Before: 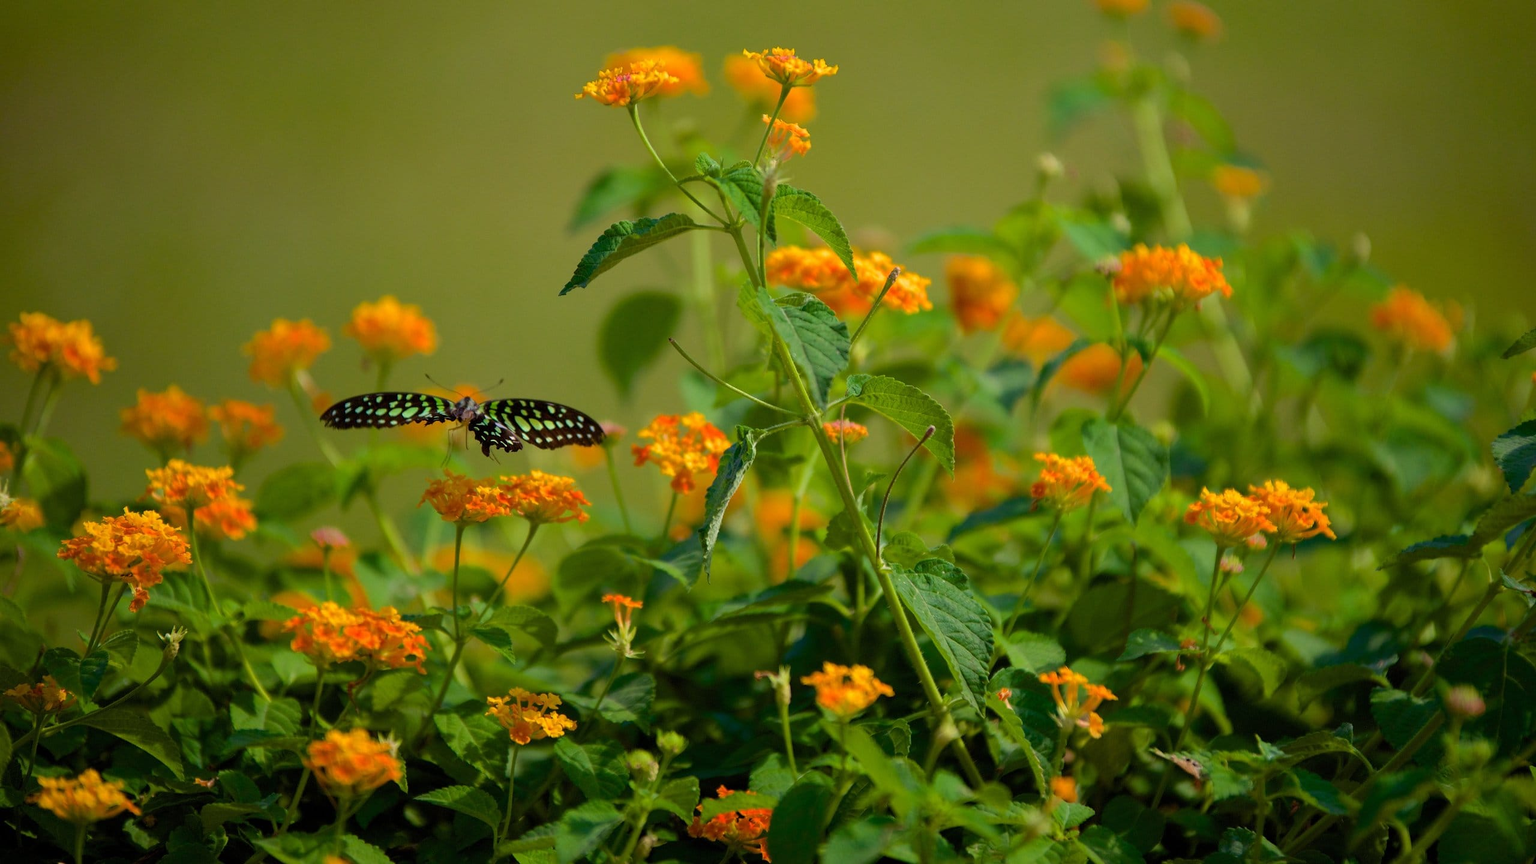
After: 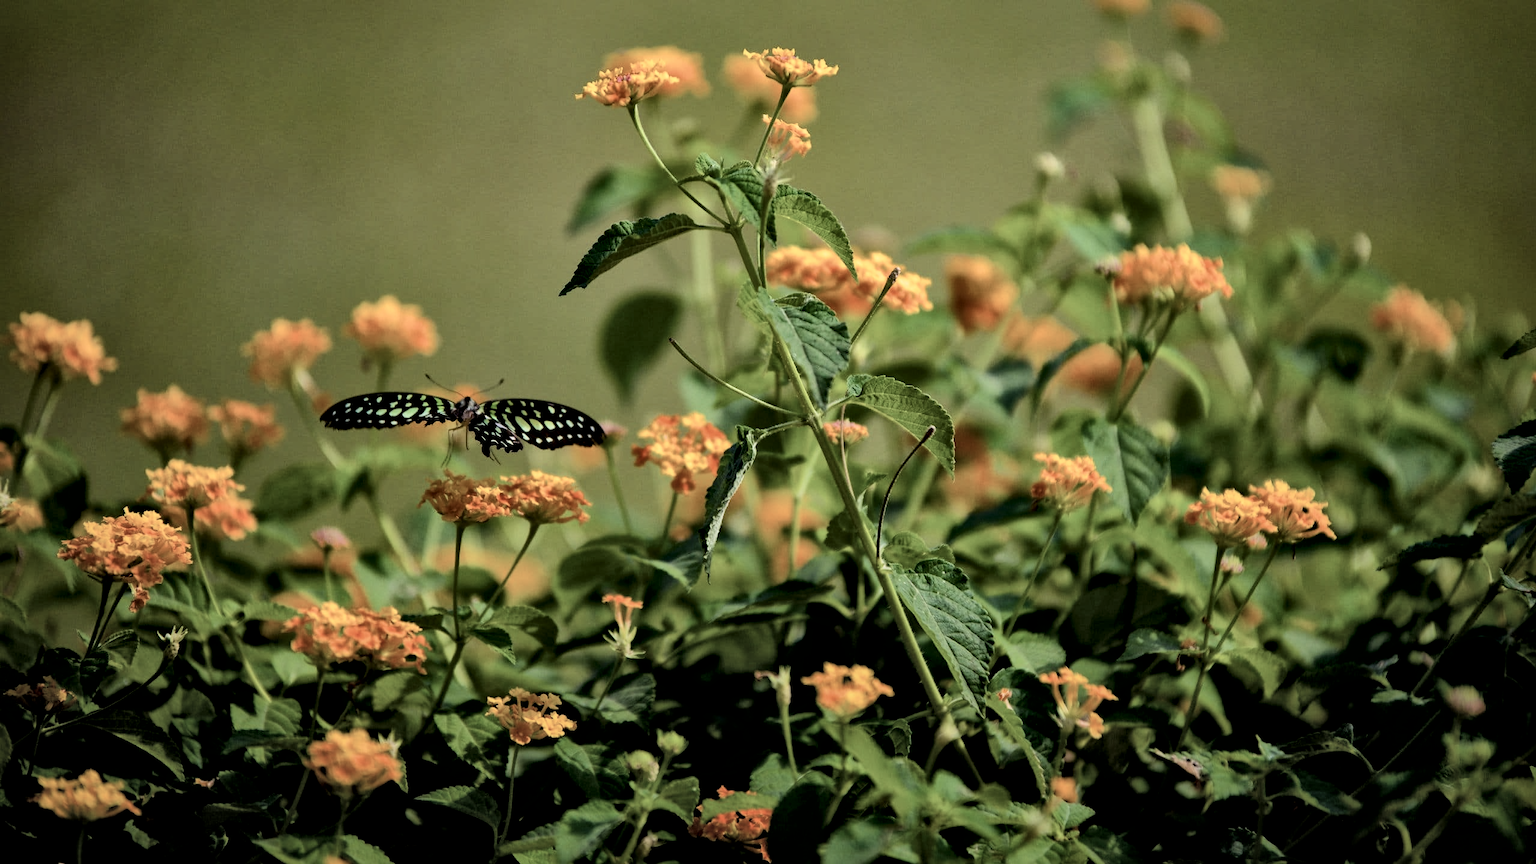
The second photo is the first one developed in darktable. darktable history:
local contrast: mode bilateral grid, contrast 20, coarseness 50, detail 178%, midtone range 0.2
contrast brightness saturation: contrast 0.103, saturation -0.367
filmic rgb: black relative exposure -5.09 EV, white relative exposure 3.99 EV, hardness 2.91, contrast 1.297, highlights saturation mix -30.9%, iterations of high-quality reconstruction 0
